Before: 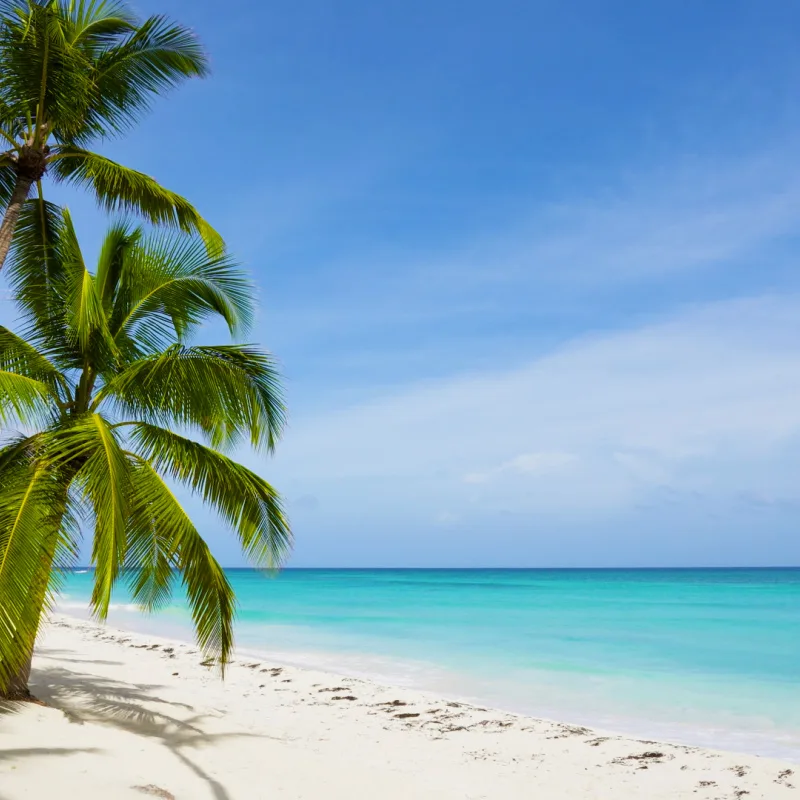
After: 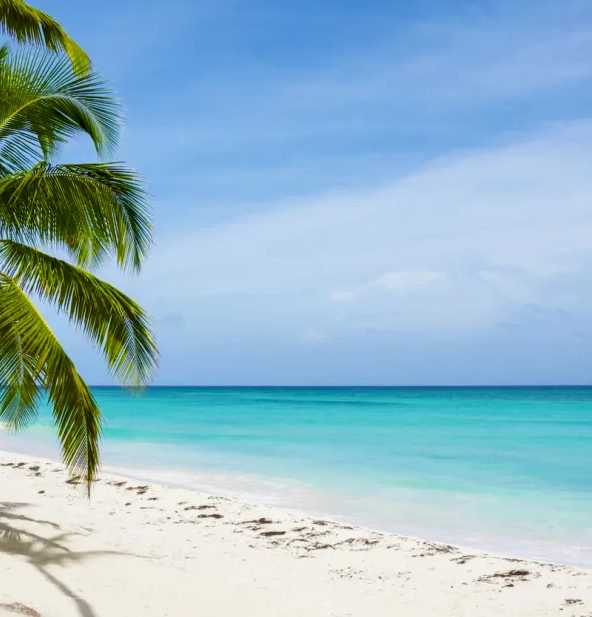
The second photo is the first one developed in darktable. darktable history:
crop: left 16.871%, top 22.857%, right 9.116%
local contrast: on, module defaults
